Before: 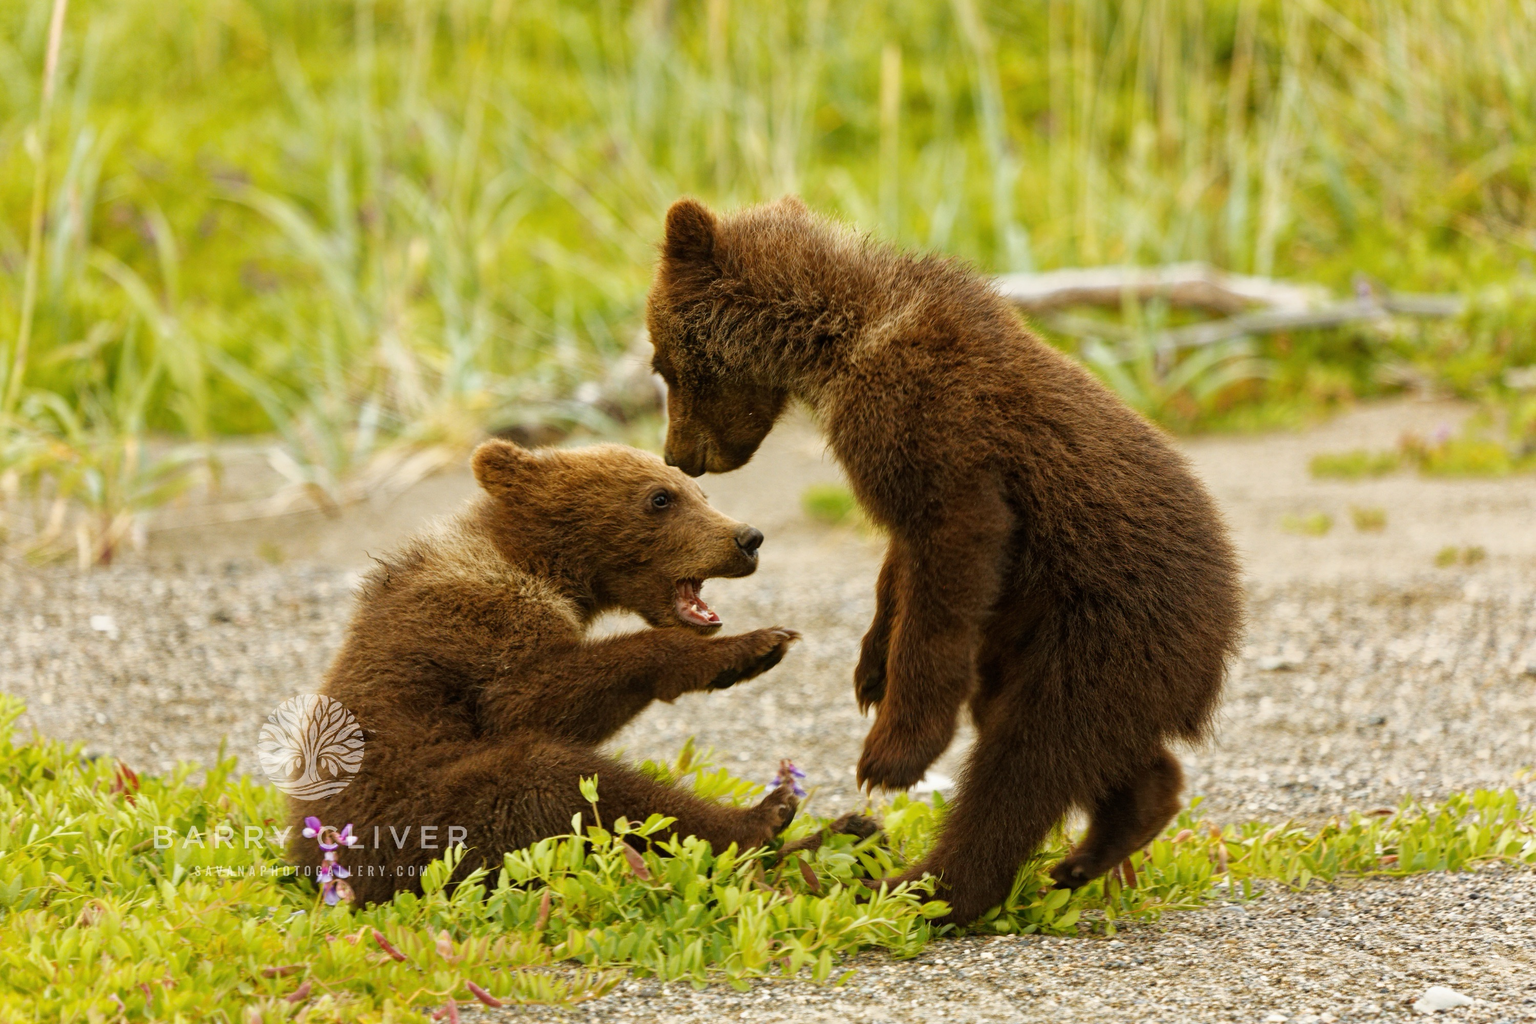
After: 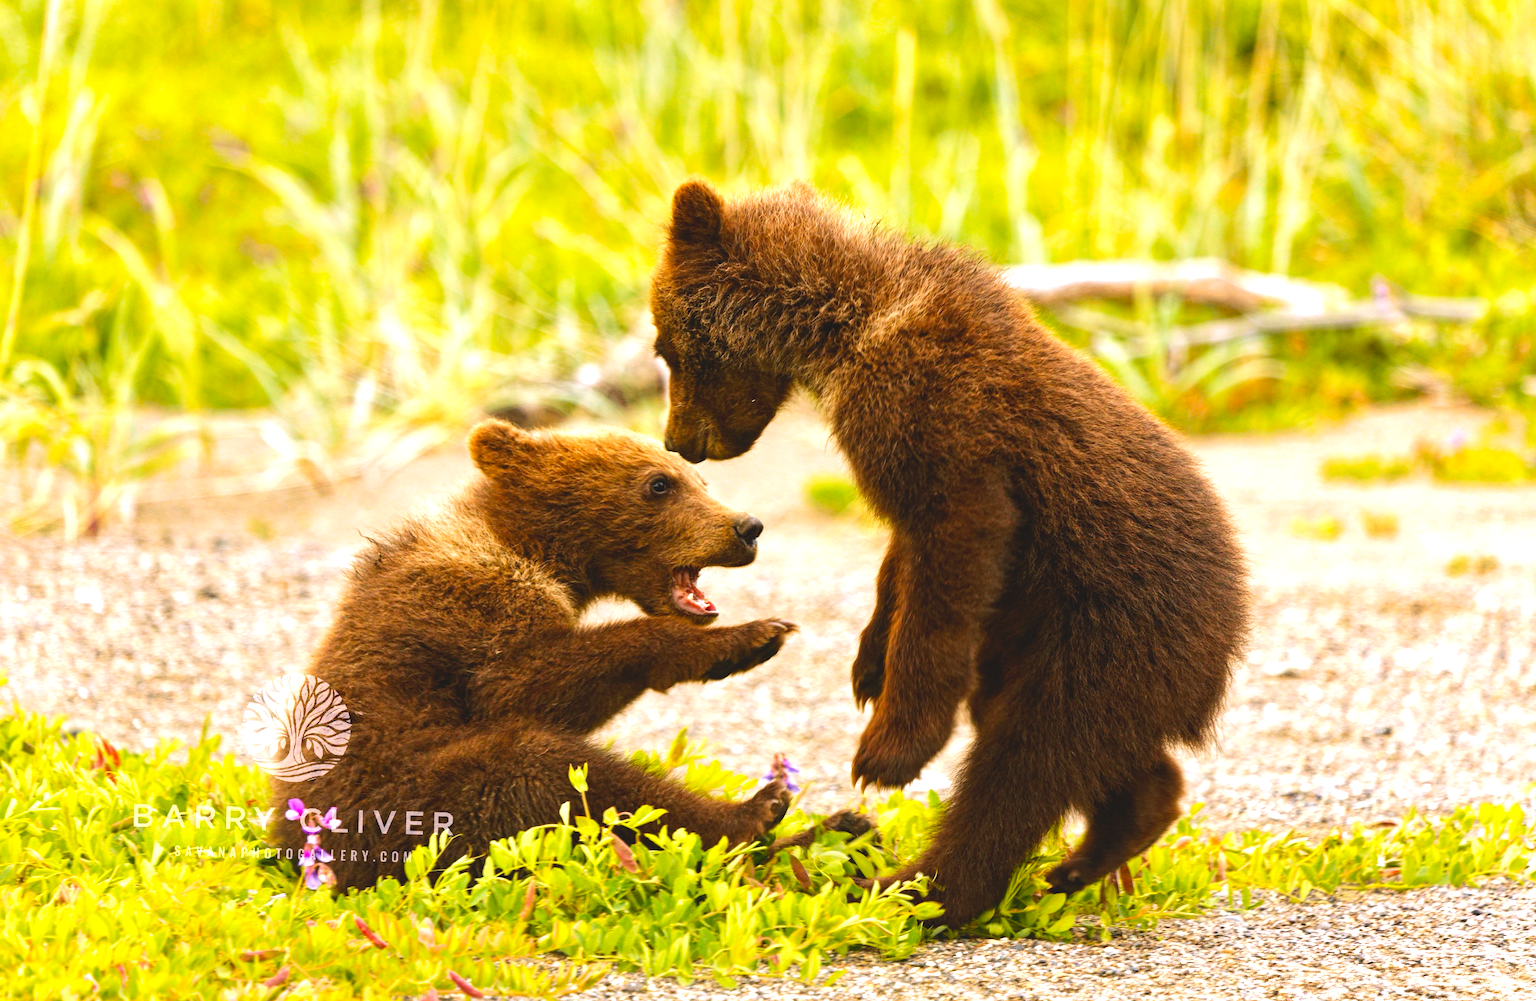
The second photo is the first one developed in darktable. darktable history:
tone equalizer: -8 EV -0.75 EV, -7 EV -0.7 EV, -6 EV -0.6 EV, -5 EV -0.4 EV, -3 EV 0.4 EV, -2 EV 0.6 EV, -1 EV 0.7 EV, +0 EV 0.75 EV, edges refinement/feathering 500, mask exposure compensation -1.57 EV, preserve details no
rotate and perspective: rotation 1.57°, crop left 0.018, crop right 0.982, crop top 0.039, crop bottom 0.961
white balance: red 1.05, blue 1.072
contrast brightness saturation: contrast -0.19, saturation 0.19
exposure: black level correction 0.001, exposure 0.5 EV, compensate exposure bias true, compensate highlight preservation false
